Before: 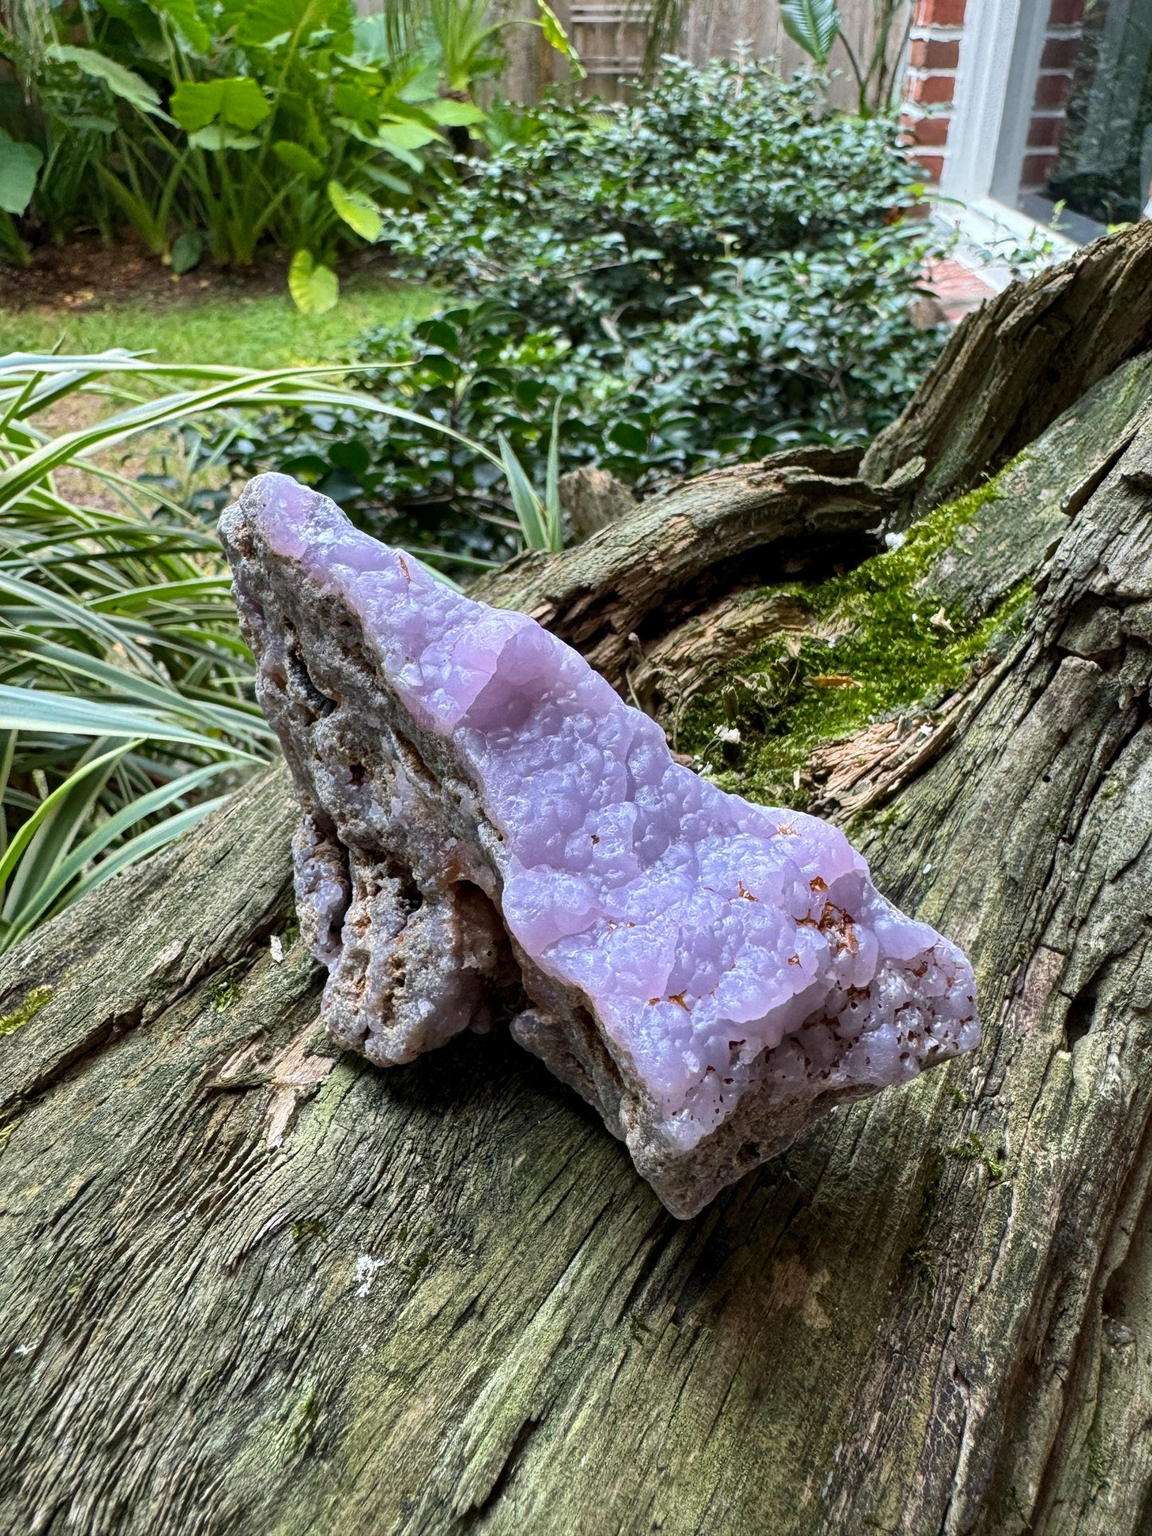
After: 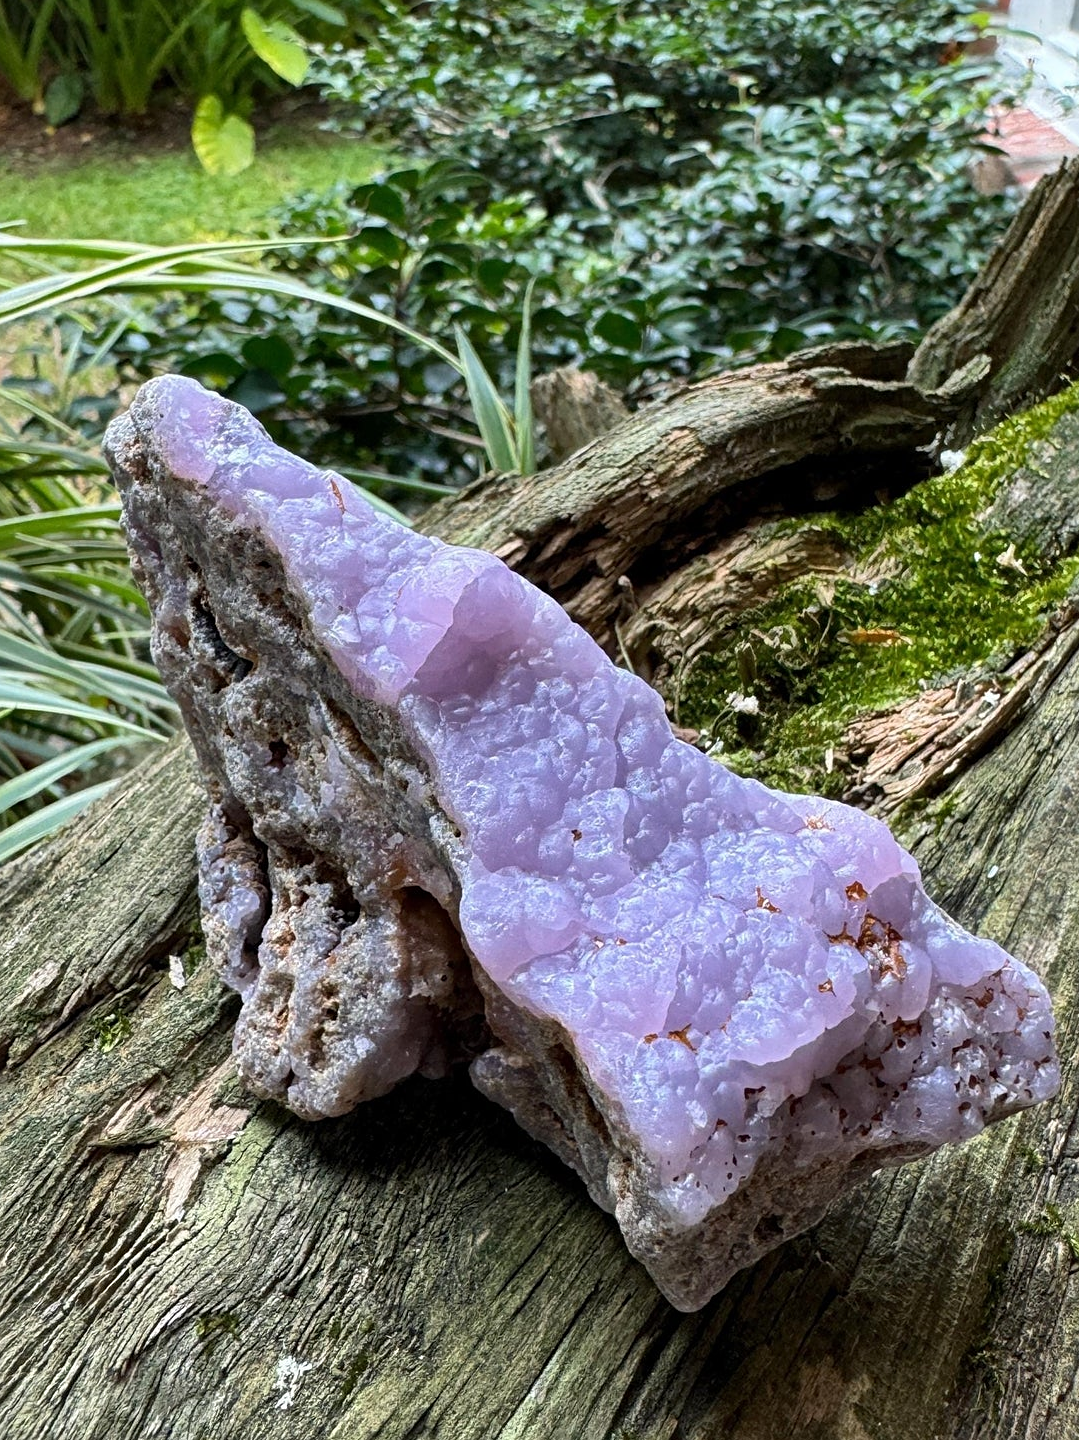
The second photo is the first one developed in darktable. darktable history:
crop and rotate: left 11.831%, top 11.346%, right 13.429%, bottom 13.899%
sharpen: amount 0.2
rotate and perspective: automatic cropping off
